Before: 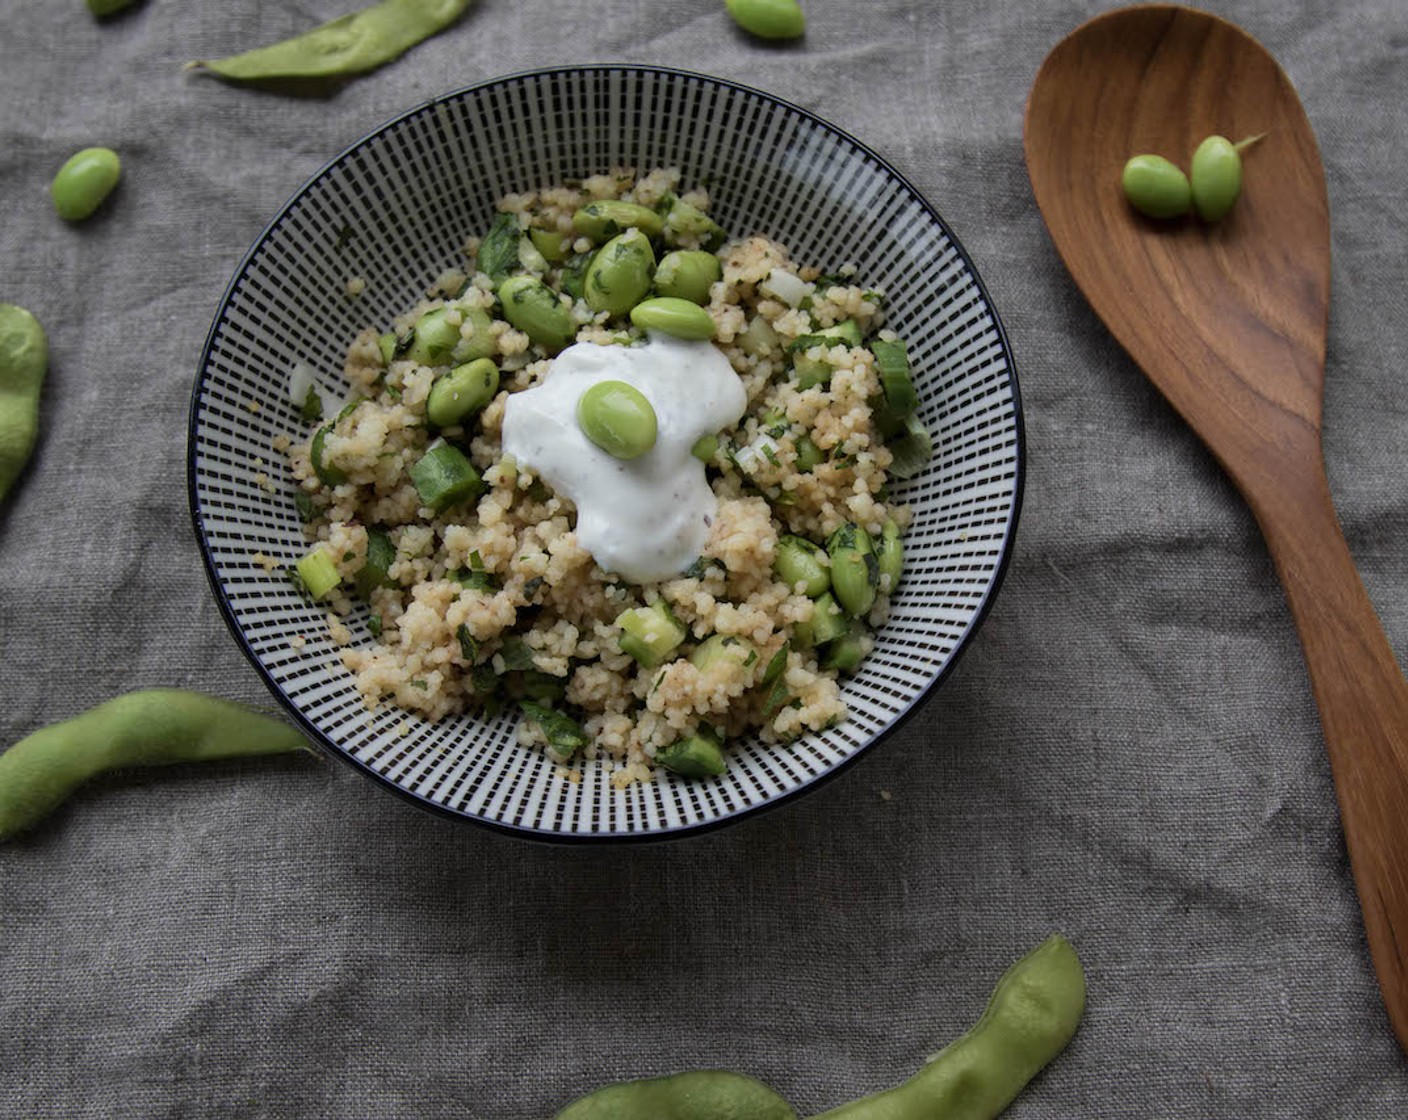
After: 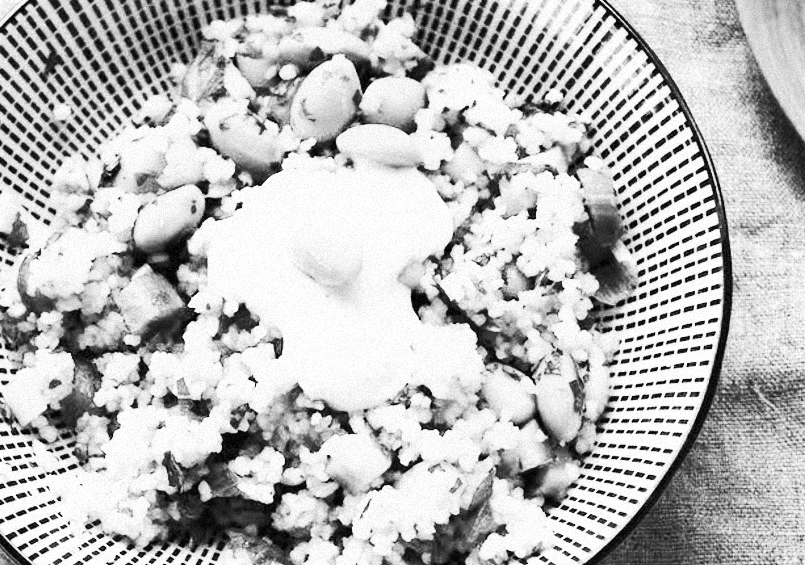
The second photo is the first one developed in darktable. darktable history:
grain: mid-tones bias 0%
crop: left 20.932%, top 15.471%, right 21.848%, bottom 34.081%
base curve: curves: ch0 [(0, 0) (0.007, 0.004) (0.027, 0.03) (0.046, 0.07) (0.207, 0.54) (0.442, 0.872) (0.673, 0.972) (1, 1)], preserve colors none
contrast brightness saturation: contrast 0.24, brightness 0.26, saturation 0.39
monochrome: on, module defaults
shadows and highlights: low approximation 0.01, soften with gaussian
exposure: exposure 0.943 EV, compensate highlight preservation false
